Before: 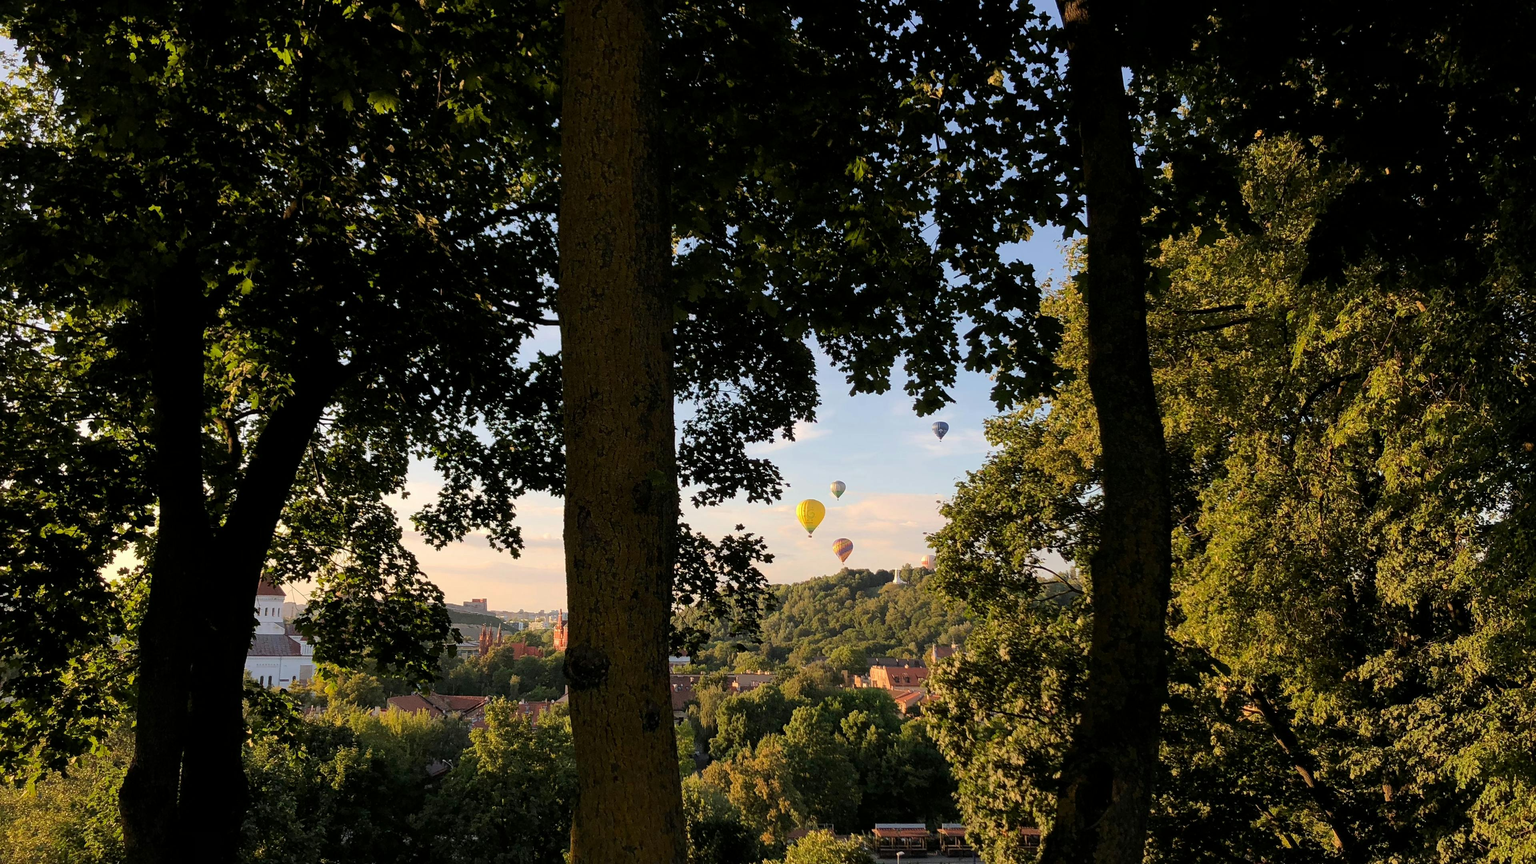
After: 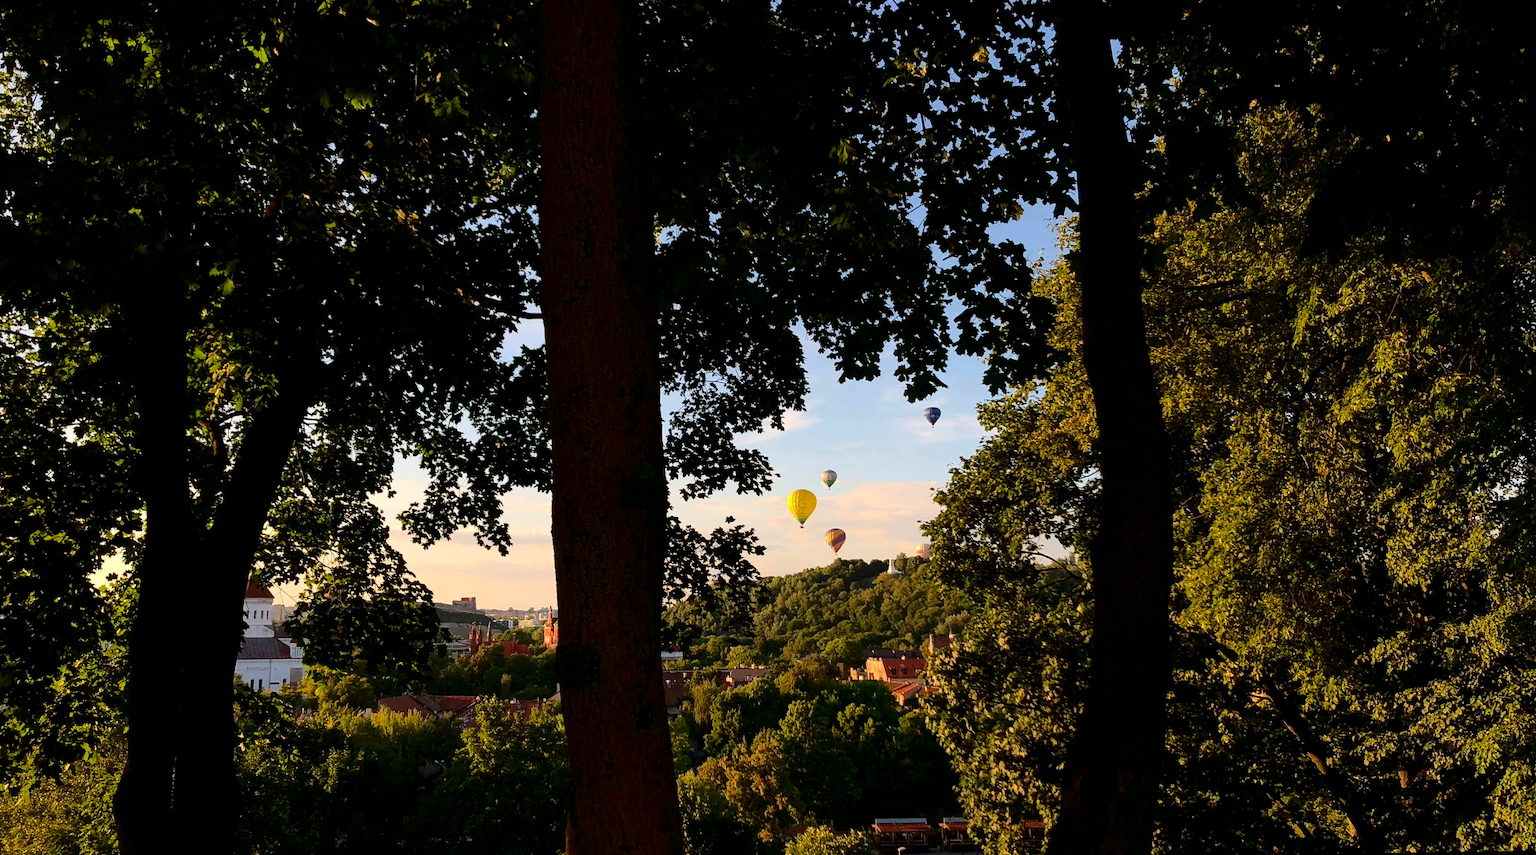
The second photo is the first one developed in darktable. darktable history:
rotate and perspective: rotation -1.32°, lens shift (horizontal) -0.031, crop left 0.015, crop right 0.985, crop top 0.047, crop bottom 0.982
contrast brightness saturation: contrast 0.22, brightness -0.19, saturation 0.24
